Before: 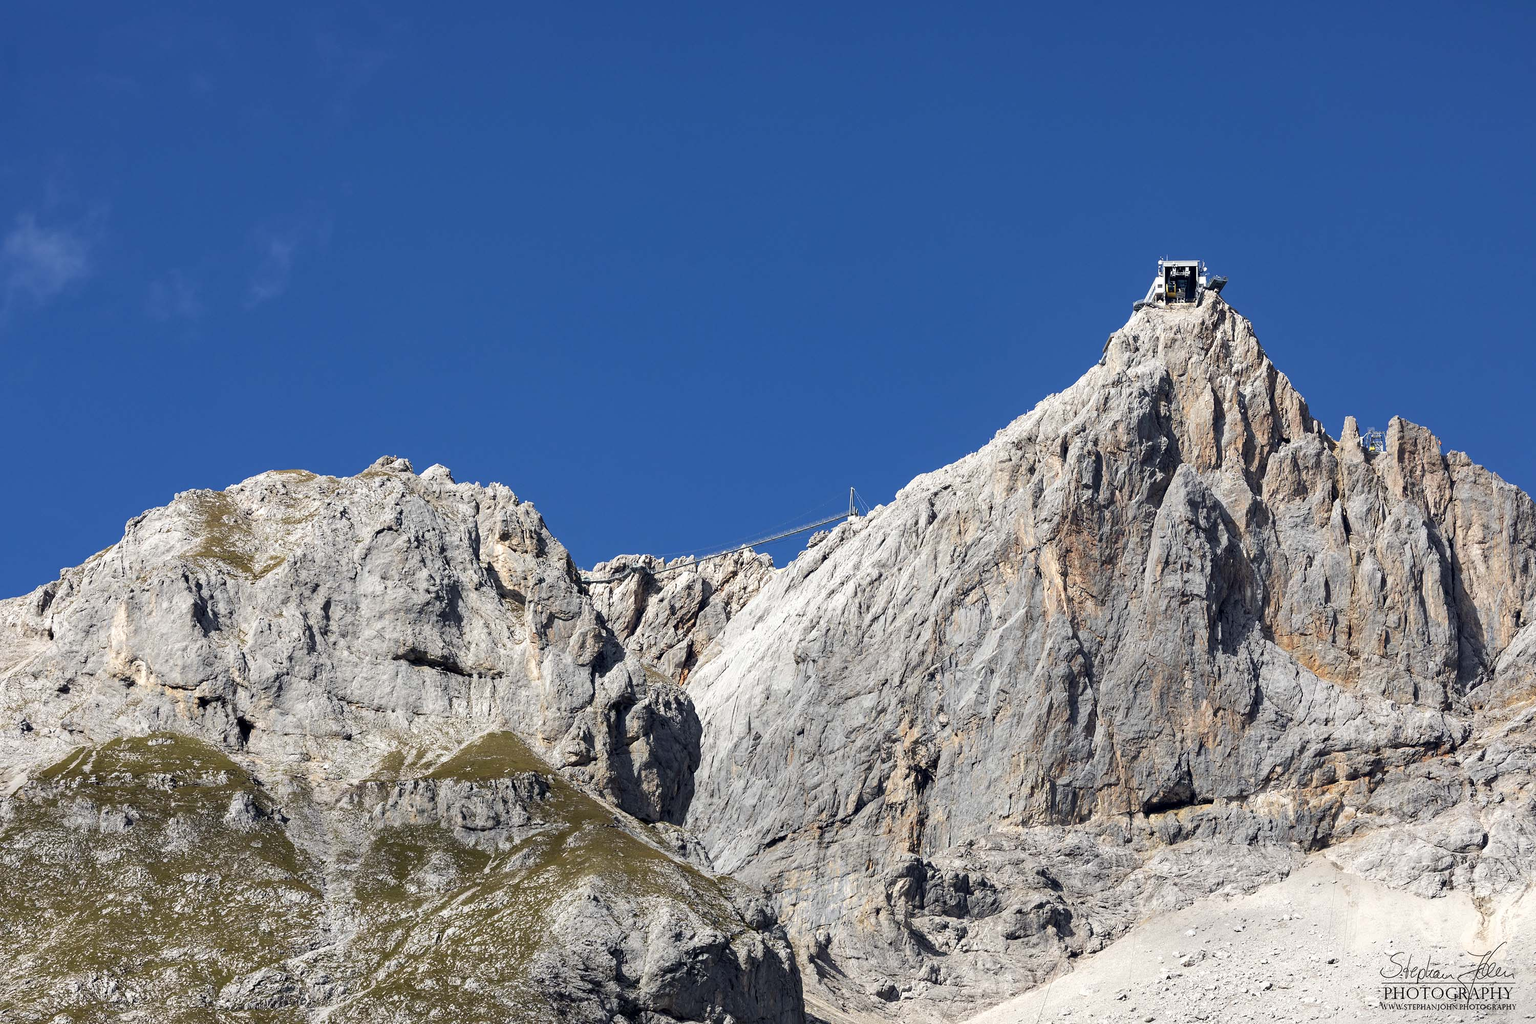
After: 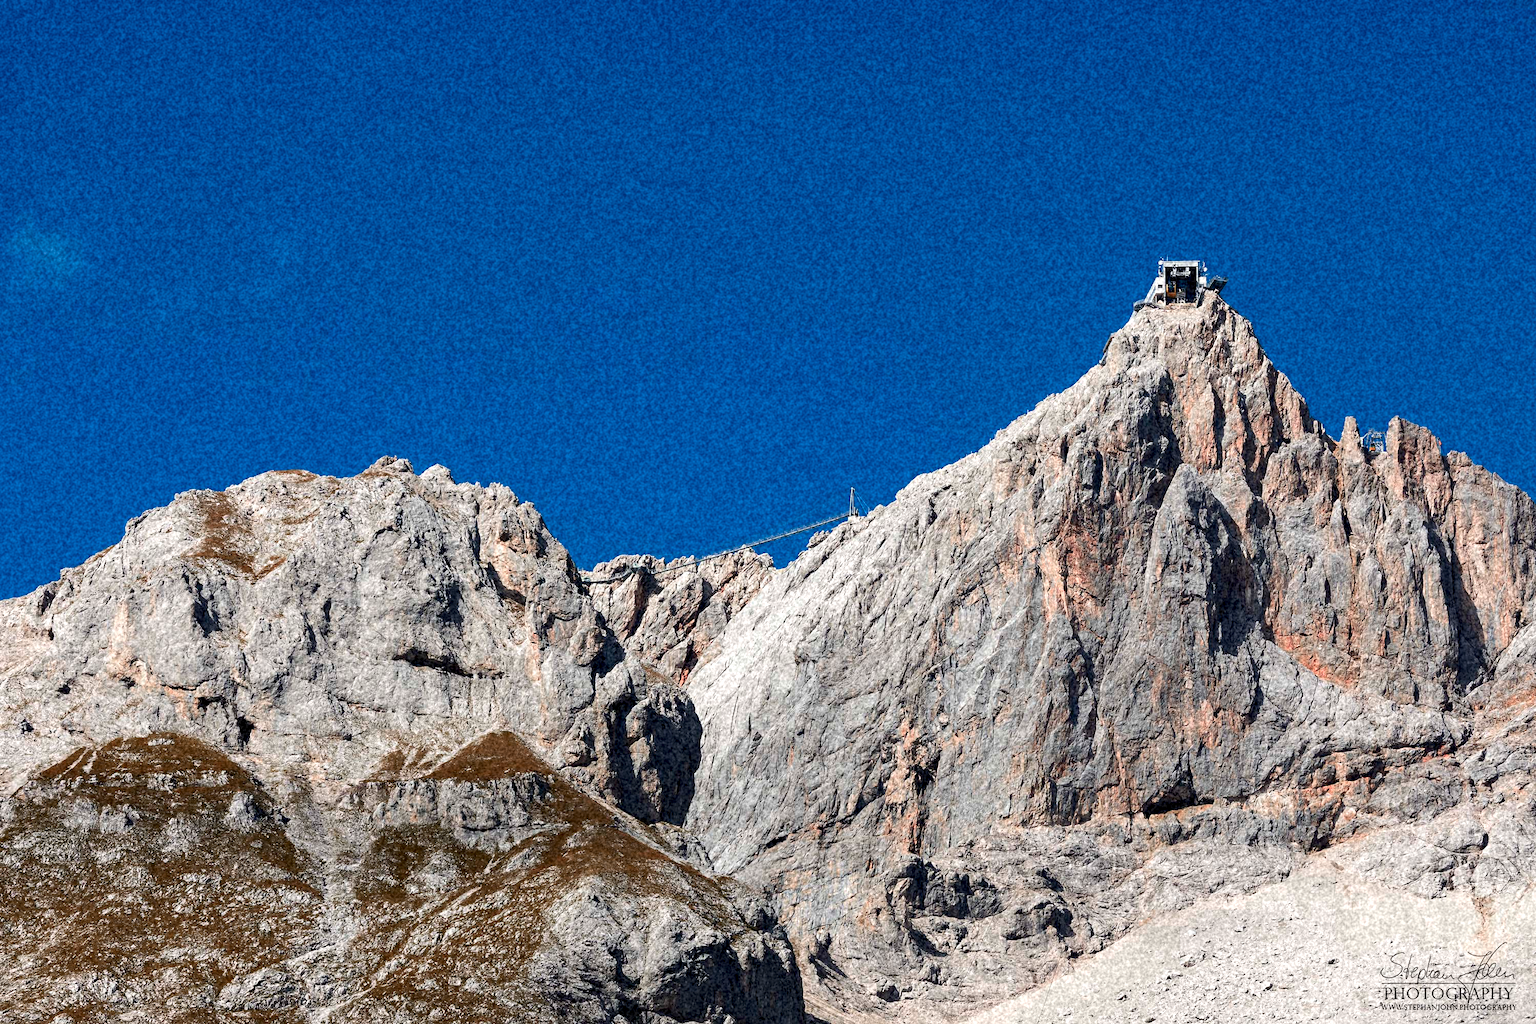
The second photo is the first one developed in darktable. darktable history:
color zones: curves: ch0 [(0.006, 0.385) (0.143, 0.563) (0.243, 0.321) (0.352, 0.464) (0.516, 0.456) (0.625, 0.5) (0.75, 0.5) (0.875, 0.5)]; ch1 [(0, 0.5) (0.134, 0.504) (0.246, 0.463) (0.421, 0.515) (0.5, 0.56) (0.625, 0.5) (0.75, 0.5) (0.875, 0.5)]; ch2 [(0, 0.5) (0.131, 0.426) (0.307, 0.289) (0.38, 0.188) (0.513, 0.216) (0.625, 0.548) (0.75, 0.468) (0.838, 0.396) (0.971, 0.311)]
grain: coarseness 46.9 ISO, strength 50.21%, mid-tones bias 0%
contrast brightness saturation: contrast 0.13, brightness -0.05, saturation 0.16
